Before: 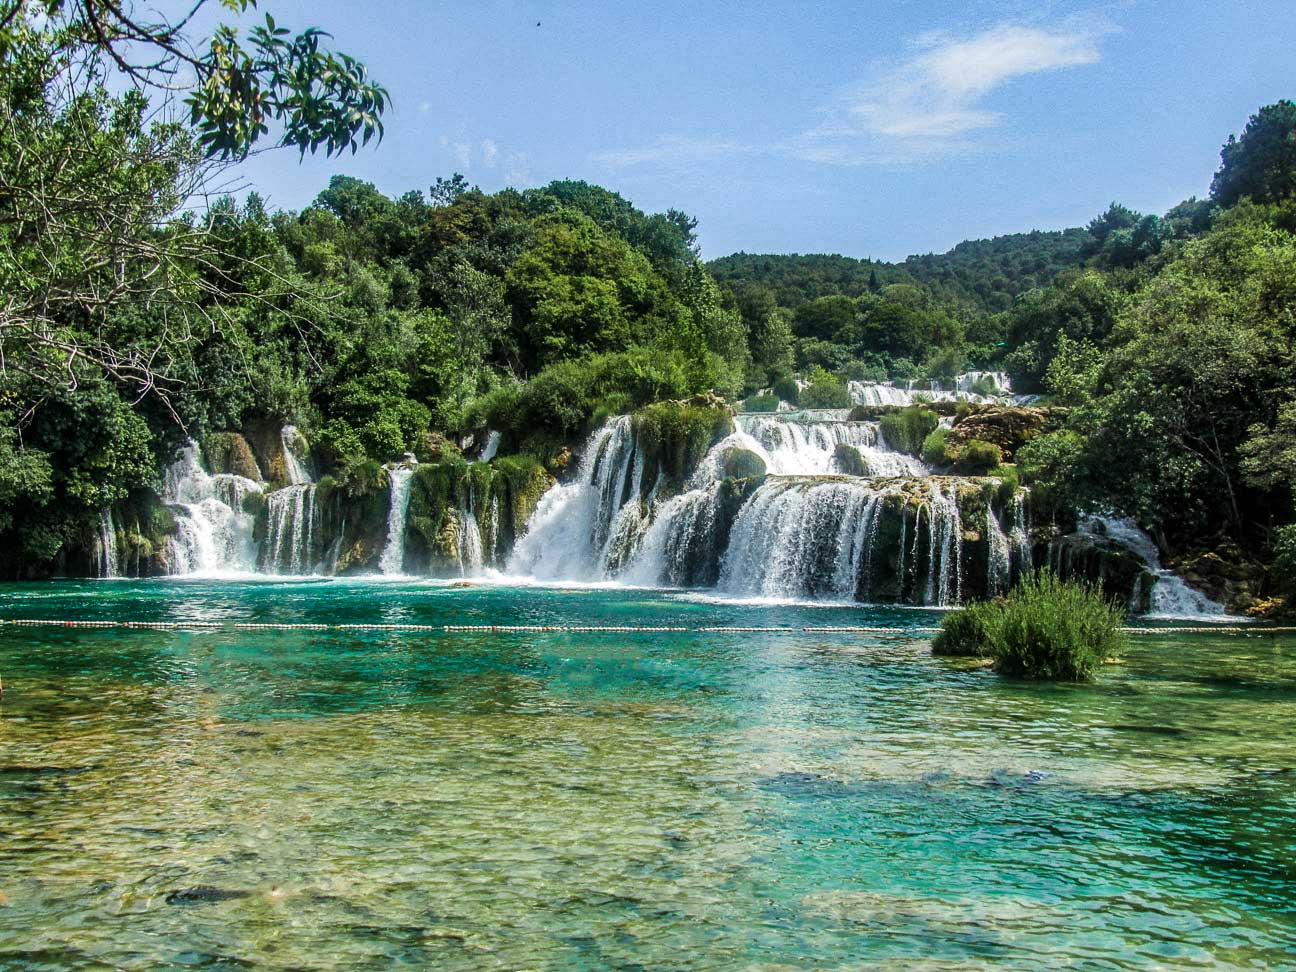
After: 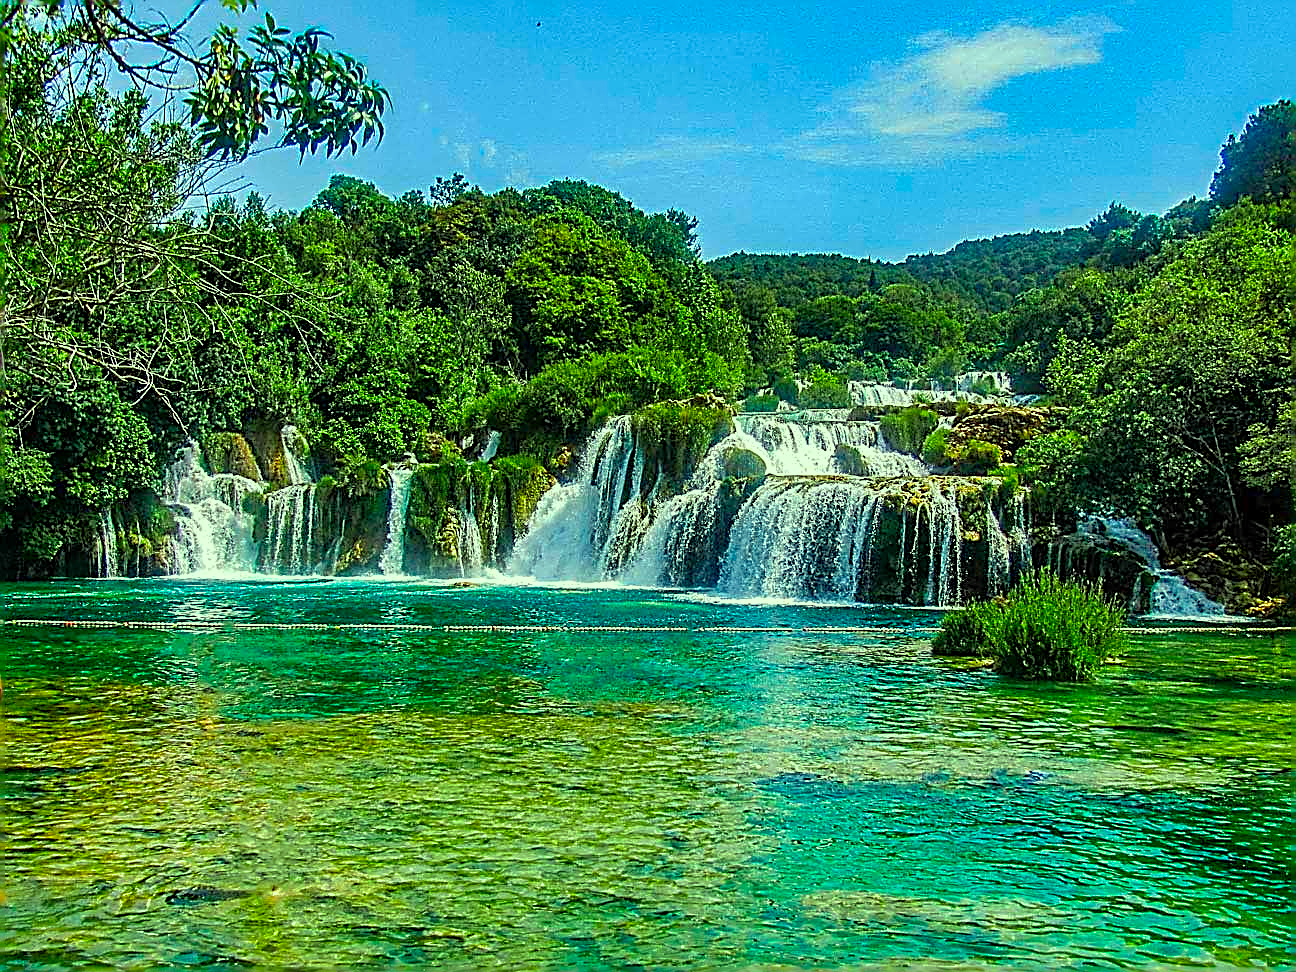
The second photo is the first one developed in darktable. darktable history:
sharpen: amount 2
color correction: highlights a* -10.77, highlights b* 9.8, saturation 1.72
shadows and highlights: on, module defaults
